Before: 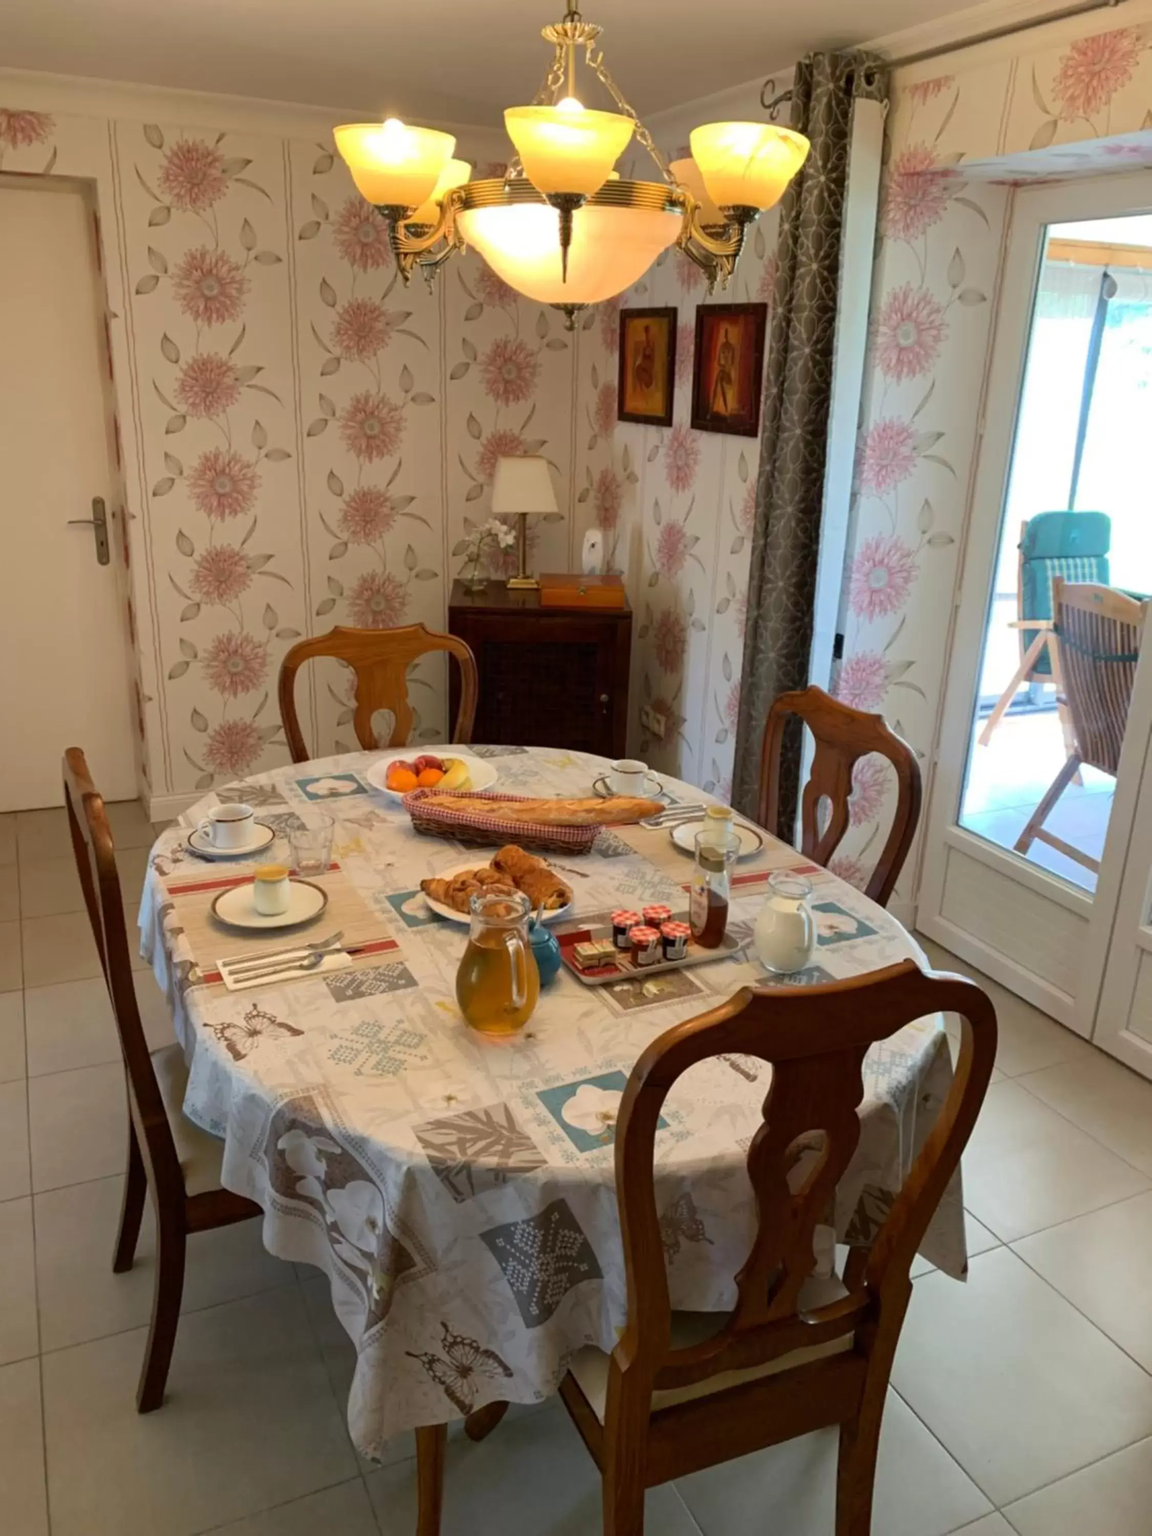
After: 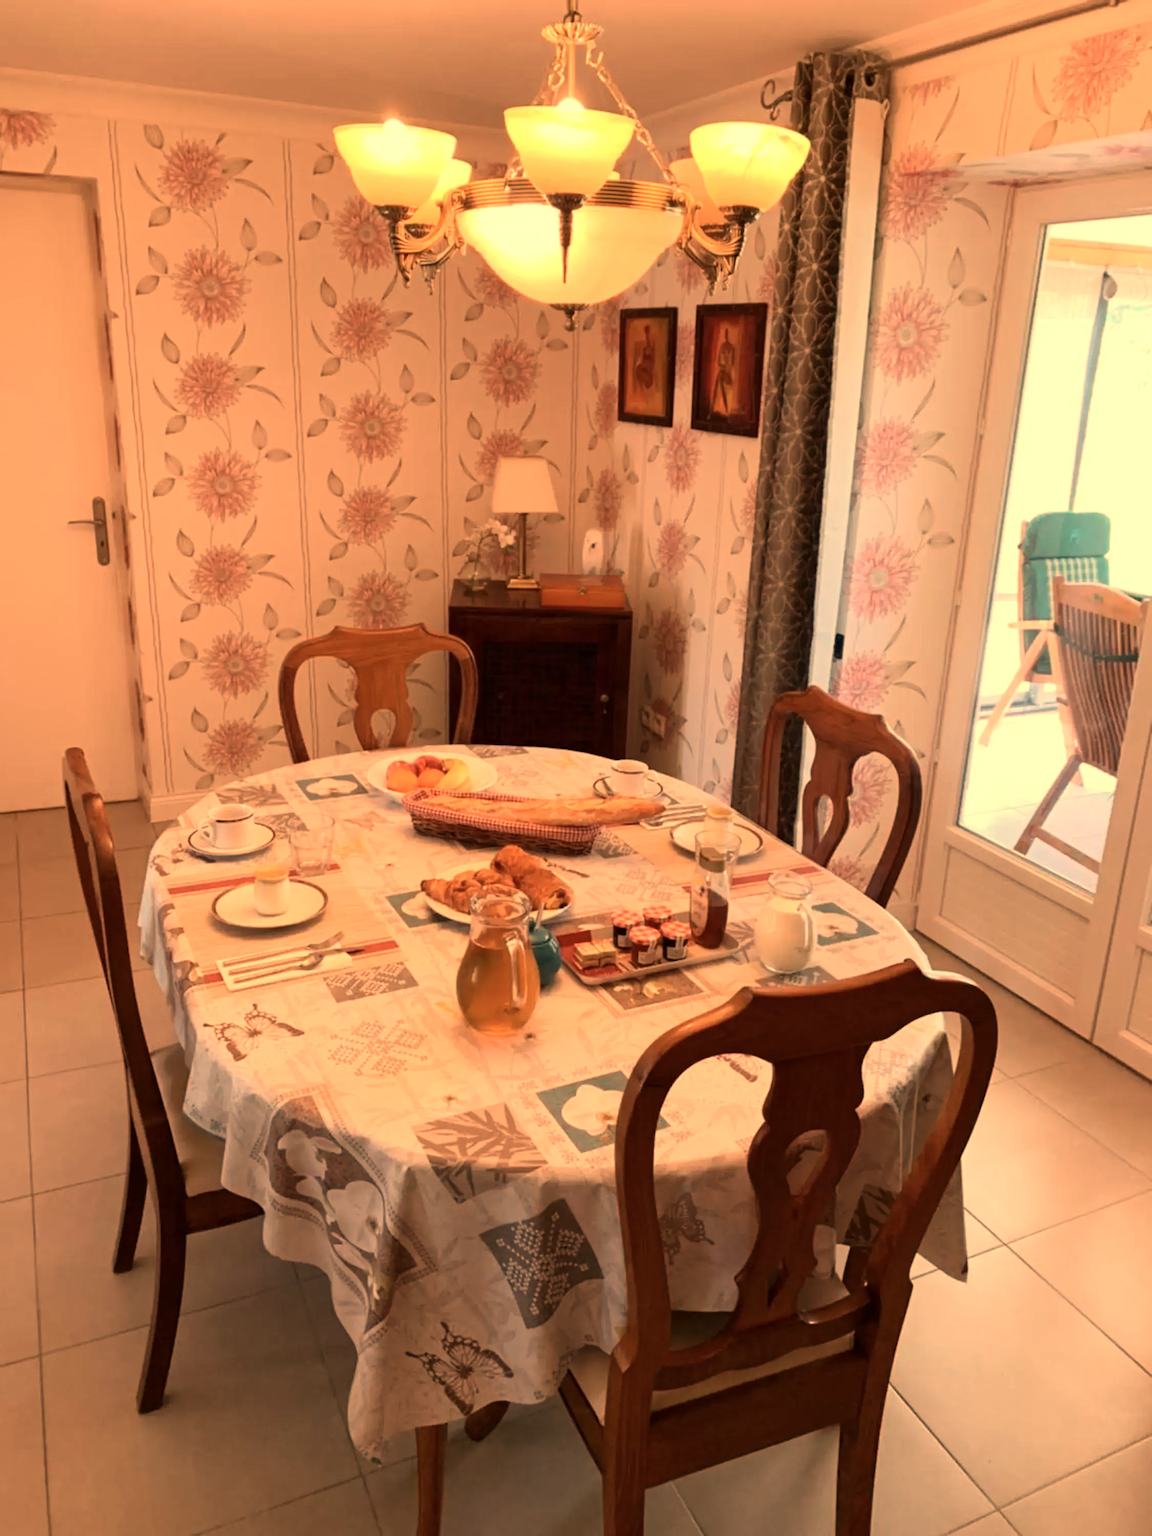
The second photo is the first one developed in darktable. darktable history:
contrast brightness saturation: contrast 0.11, saturation -0.17
rotate and perspective: automatic cropping off
white balance: red 1.467, blue 0.684
